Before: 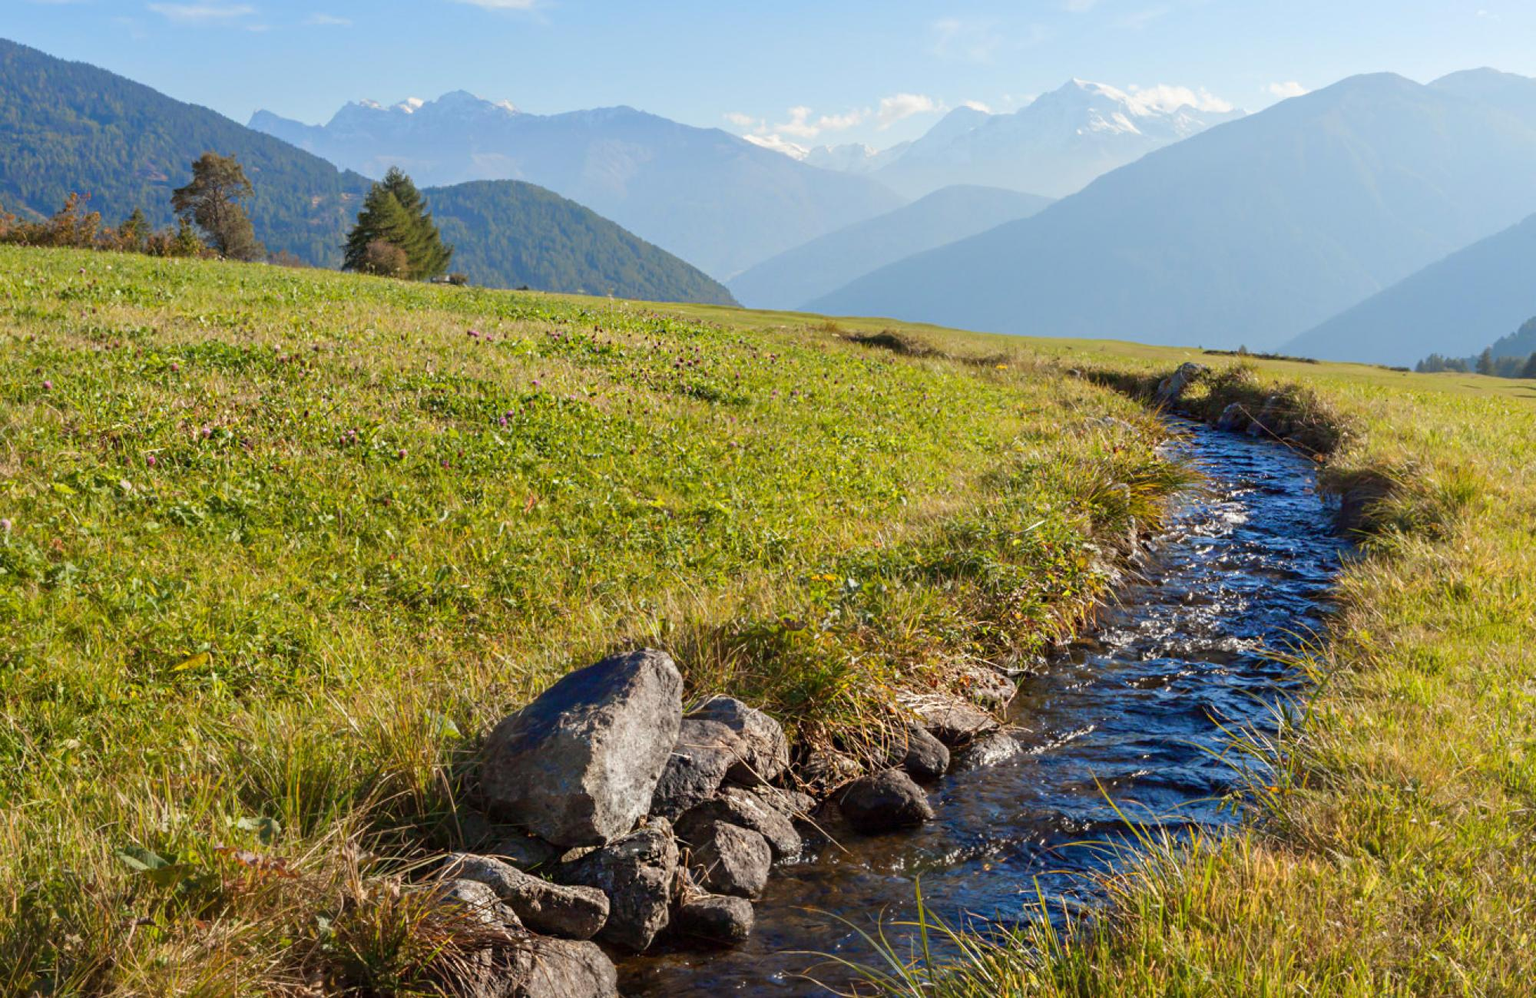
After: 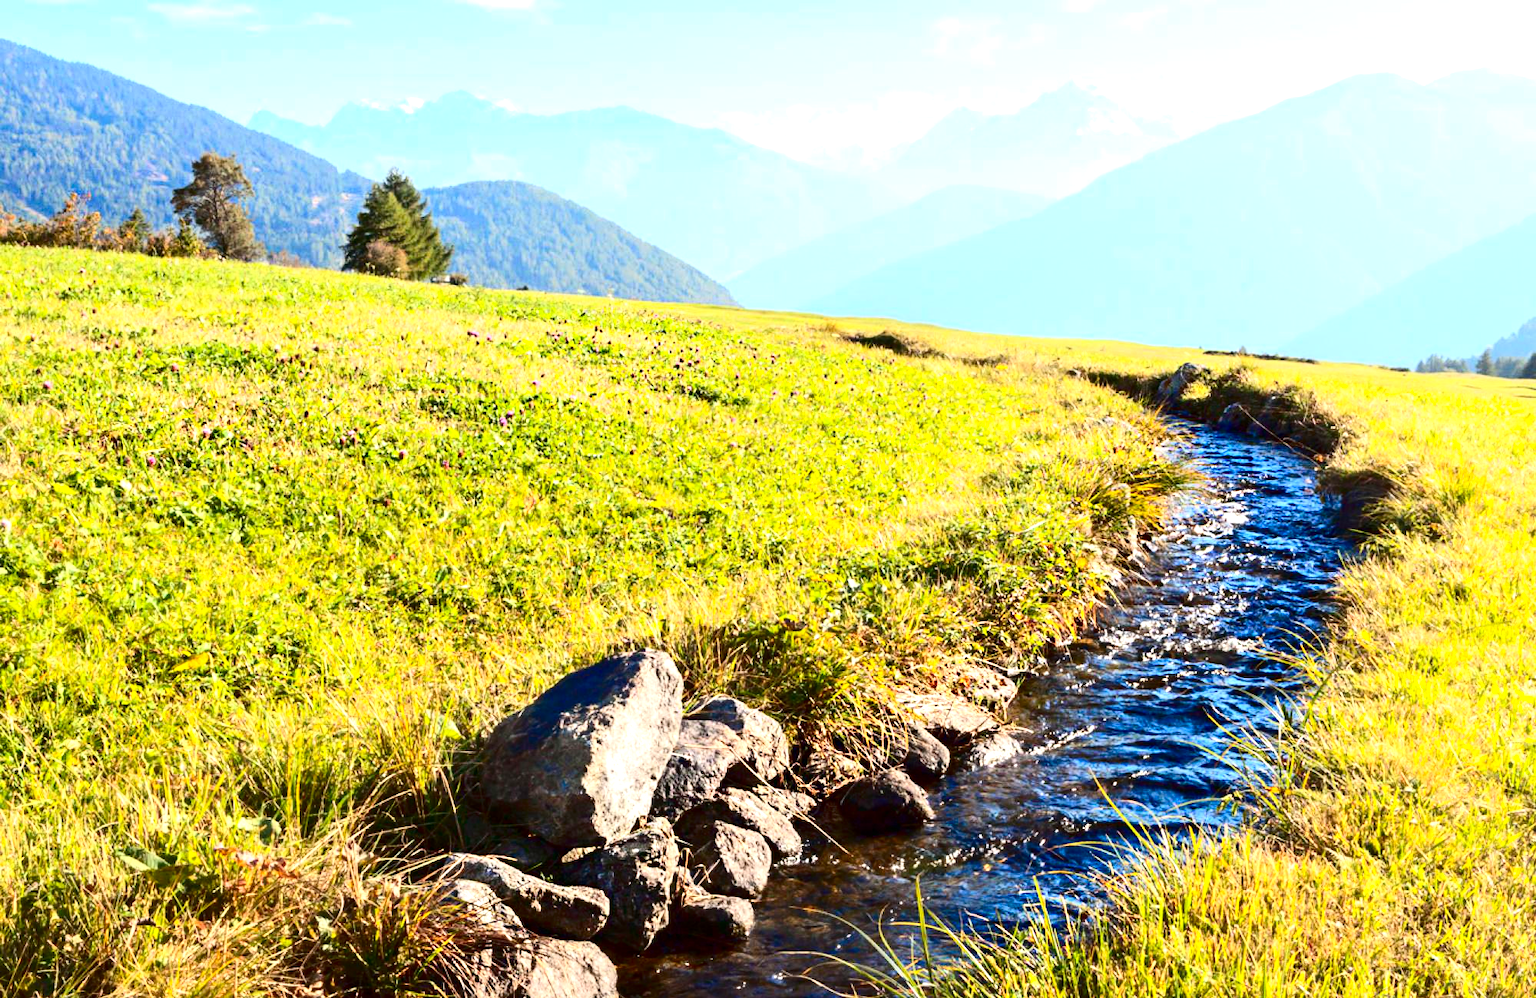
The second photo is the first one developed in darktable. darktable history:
exposure: black level correction 0, exposure 1.197 EV, compensate highlight preservation false
contrast brightness saturation: contrast 0.313, brightness -0.074, saturation 0.168
